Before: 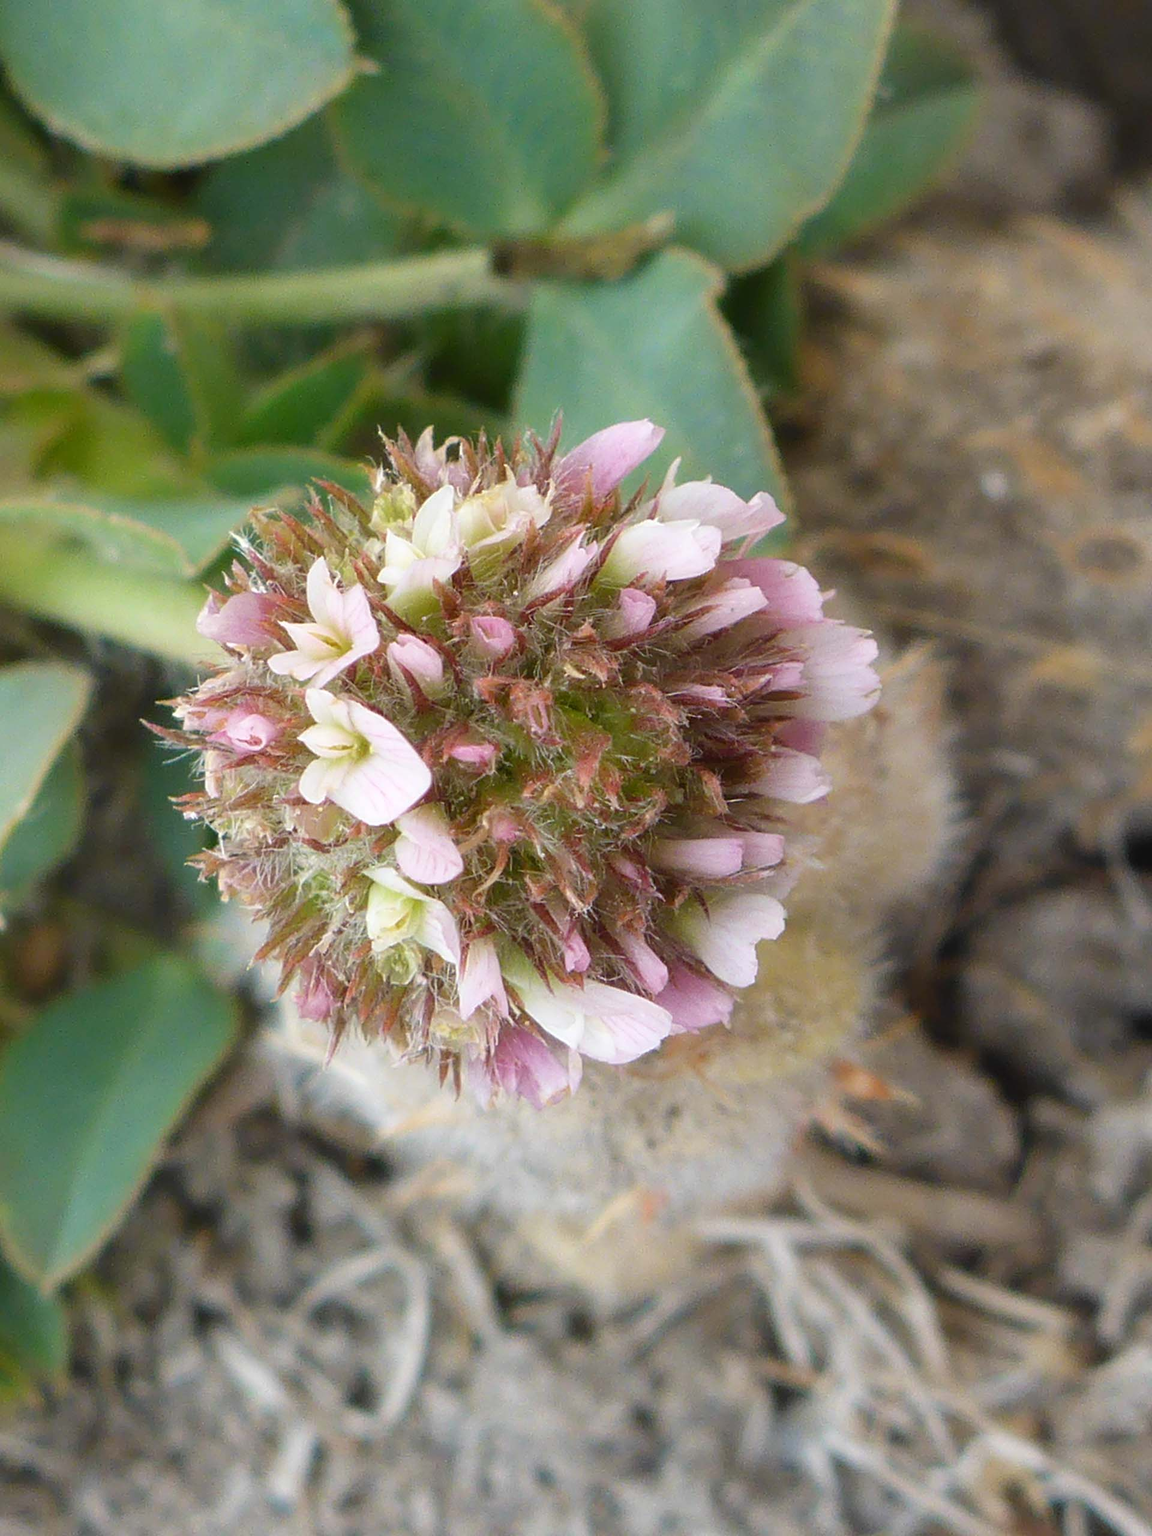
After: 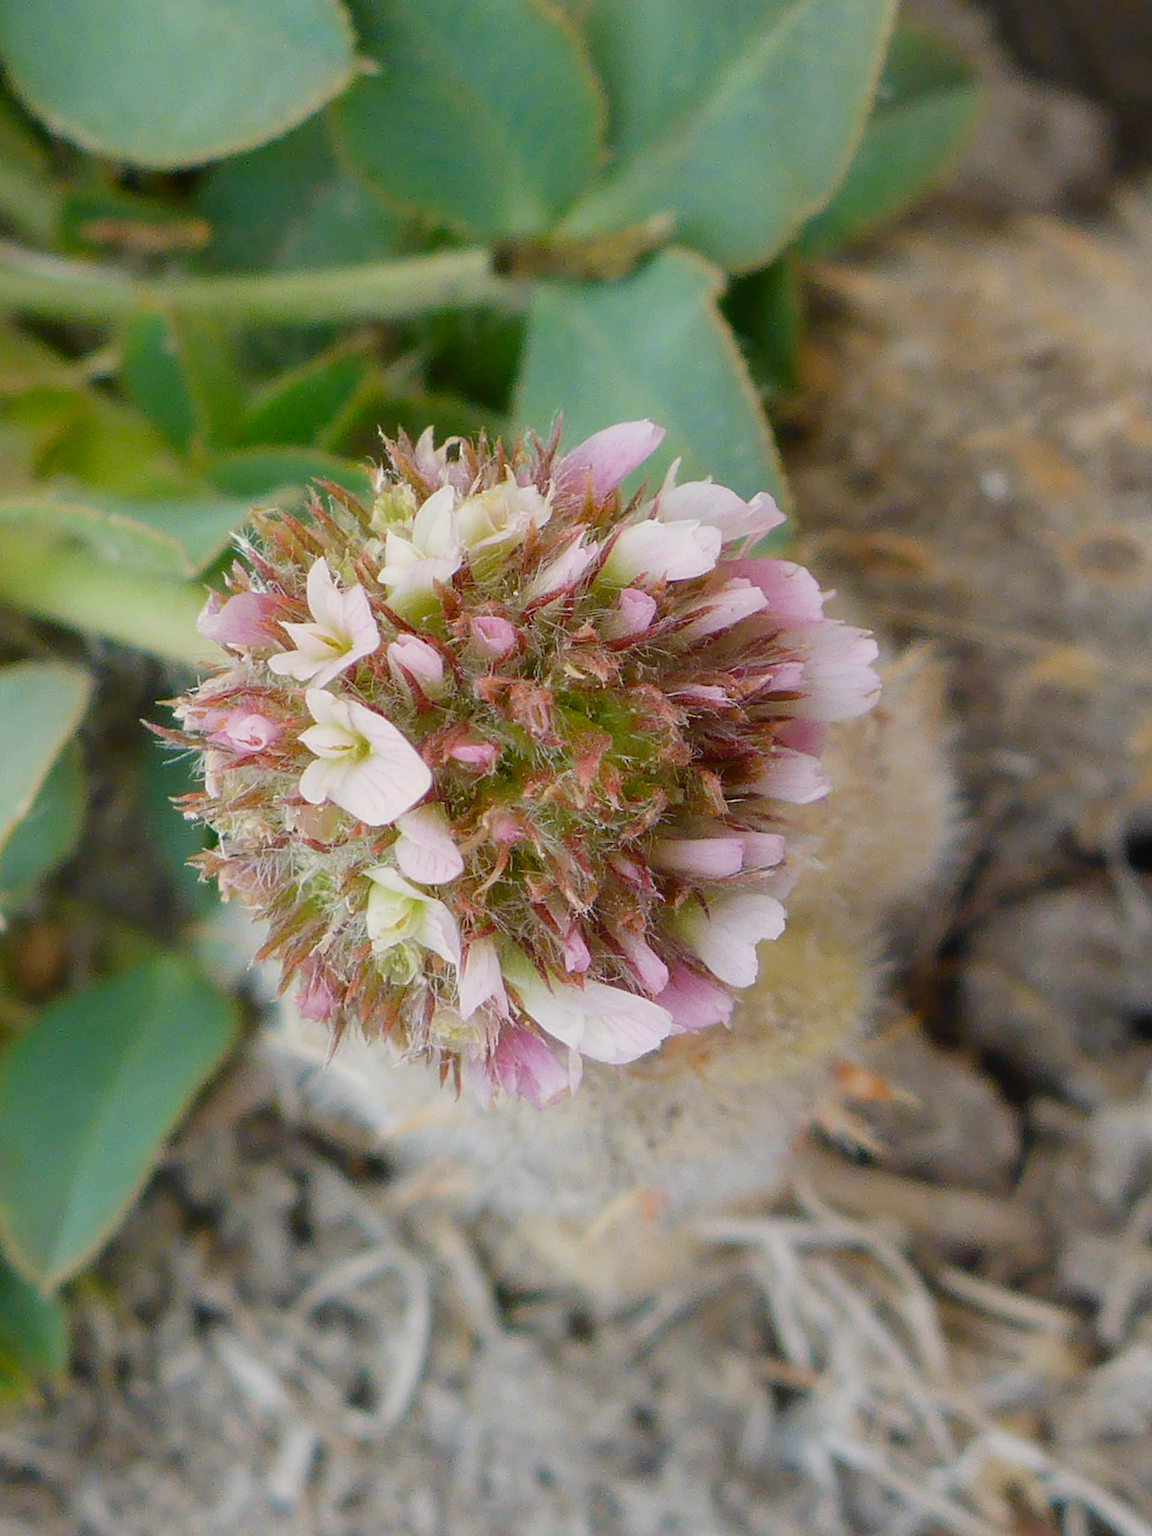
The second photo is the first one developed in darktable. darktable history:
filmic rgb: black relative exposure -16 EV, threshold -0.33 EV, transition 3.19 EV, structure ↔ texture 100%, target black luminance 0%, hardness 7.57, latitude 72.96%, contrast 0.908, highlights saturation mix 10%, shadows ↔ highlights balance -0.38%, add noise in highlights 0, preserve chrominance no, color science v4 (2020), iterations of high-quality reconstruction 10, enable highlight reconstruction true
sharpen: radius 0.969, amount 0.604
